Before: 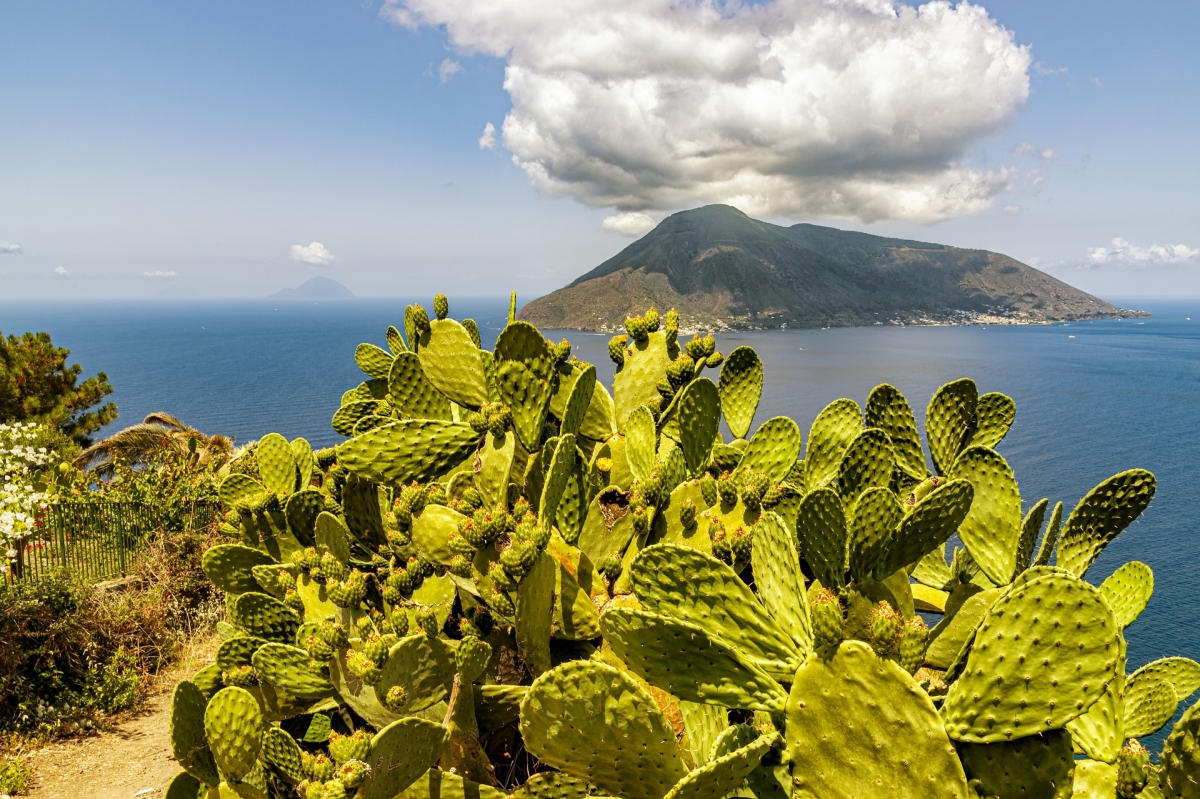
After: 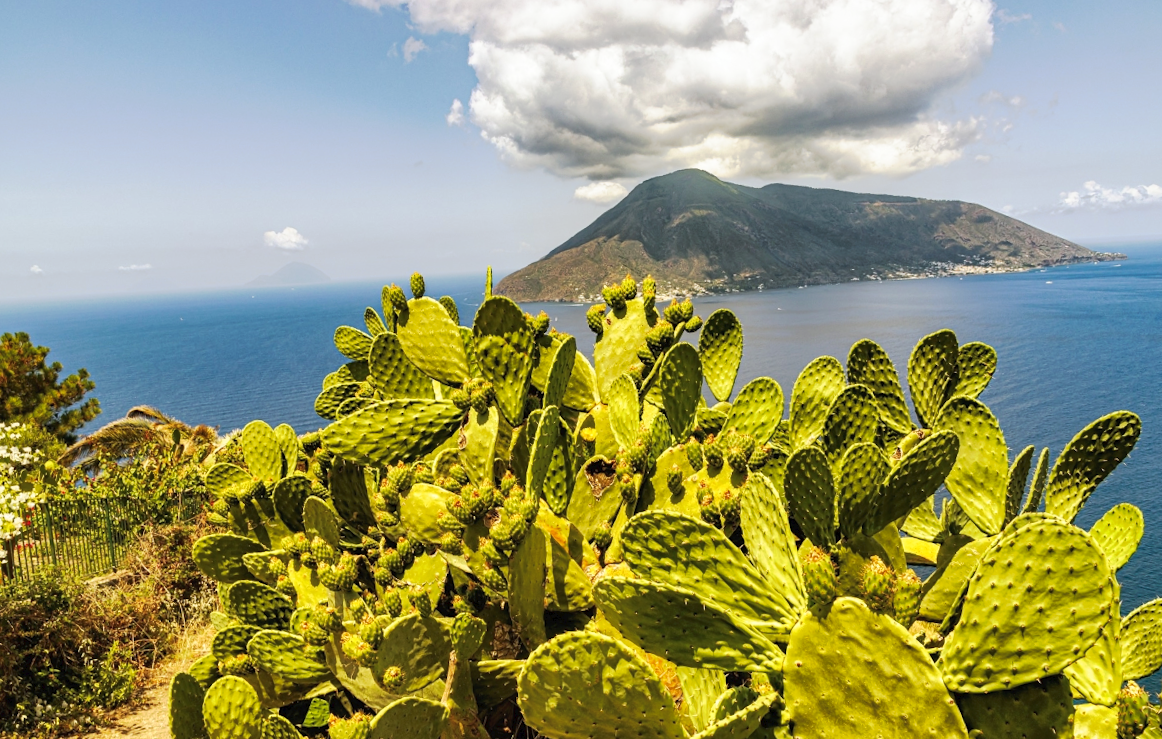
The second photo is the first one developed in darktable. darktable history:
rotate and perspective: rotation -3°, crop left 0.031, crop right 0.968, crop top 0.07, crop bottom 0.93
tone curve: curves: ch0 [(0, 0) (0.003, 0.024) (0.011, 0.029) (0.025, 0.044) (0.044, 0.072) (0.069, 0.104) (0.1, 0.131) (0.136, 0.159) (0.177, 0.191) (0.224, 0.245) (0.277, 0.298) (0.335, 0.354) (0.399, 0.428) (0.468, 0.503) (0.543, 0.596) (0.623, 0.684) (0.709, 0.781) (0.801, 0.843) (0.898, 0.946) (1, 1)], preserve colors none
shadows and highlights: shadows 37.27, highlights -28.18, soften with gaussian
